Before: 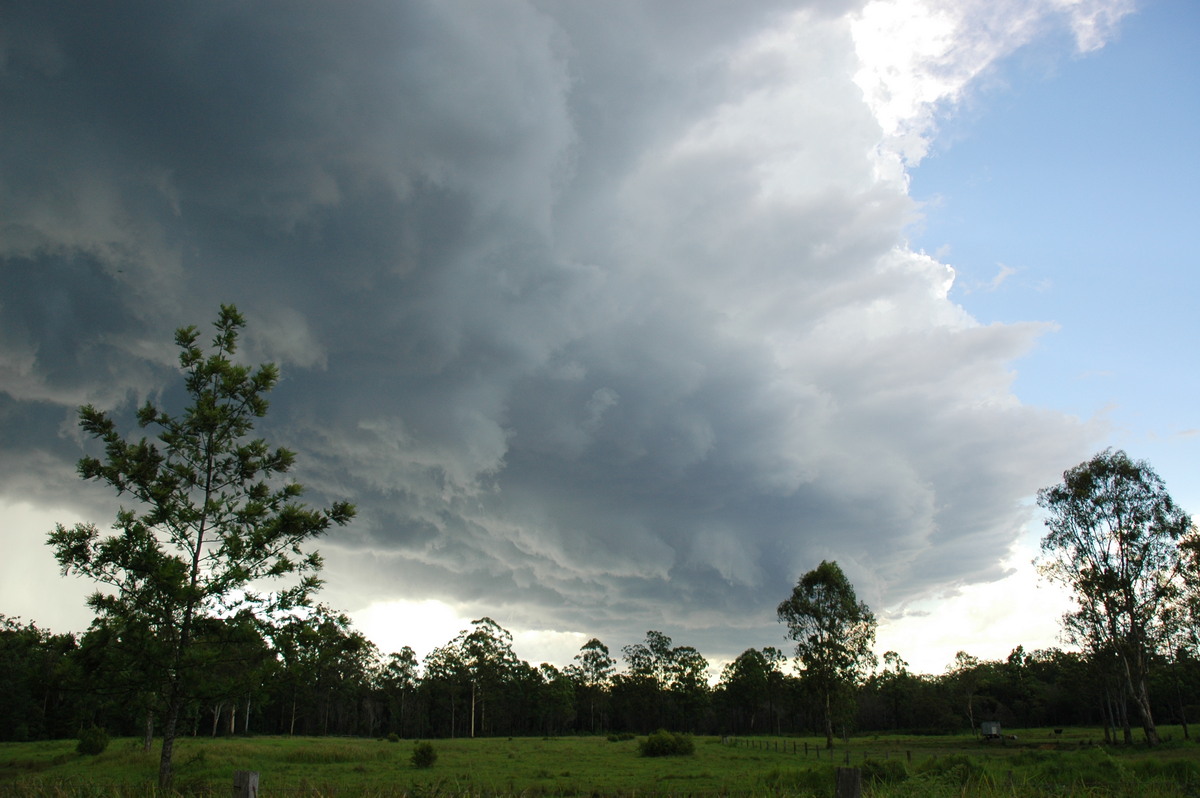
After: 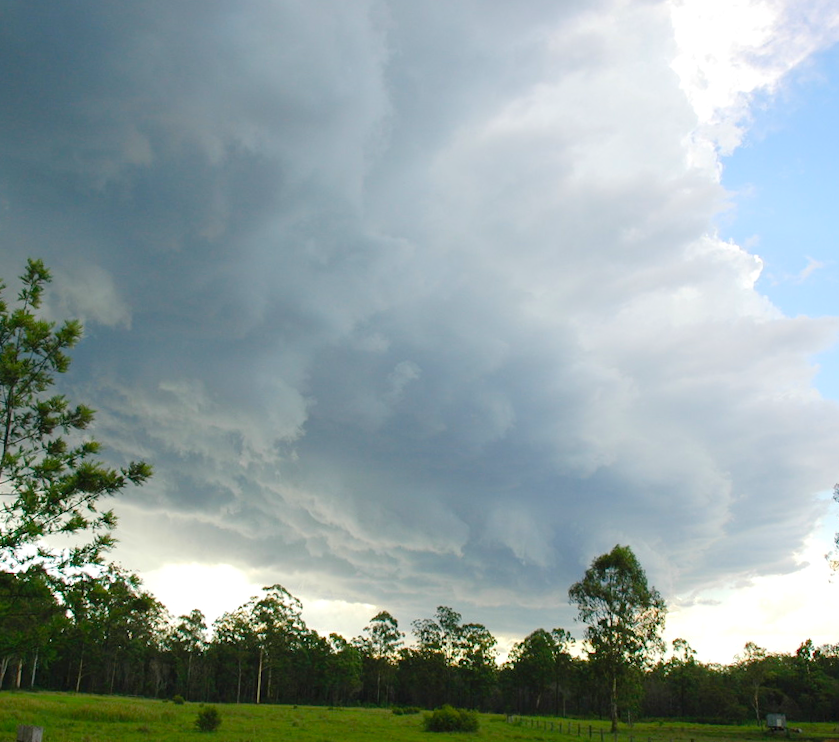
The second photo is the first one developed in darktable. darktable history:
levels: levels [0, 0.43, 0.984]
crop and rotate: angle -2.87°, left 14.096%, top 0.038%, right 10.745%, bottom 0.017%
color balance rgb: linear chroma grading › global chroma 14.711%, perceptual saturation grading › global saturation 0.267%, saturation formula JzAzBz (2021)
